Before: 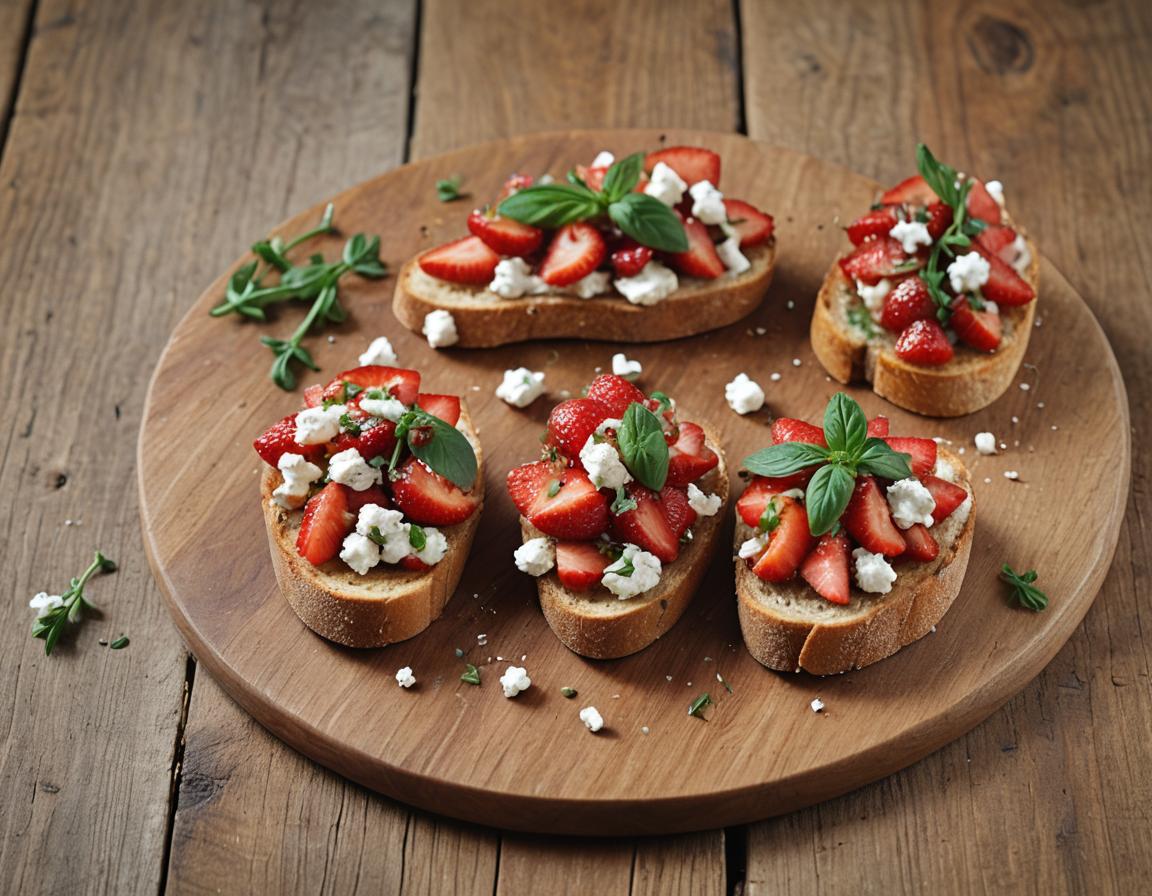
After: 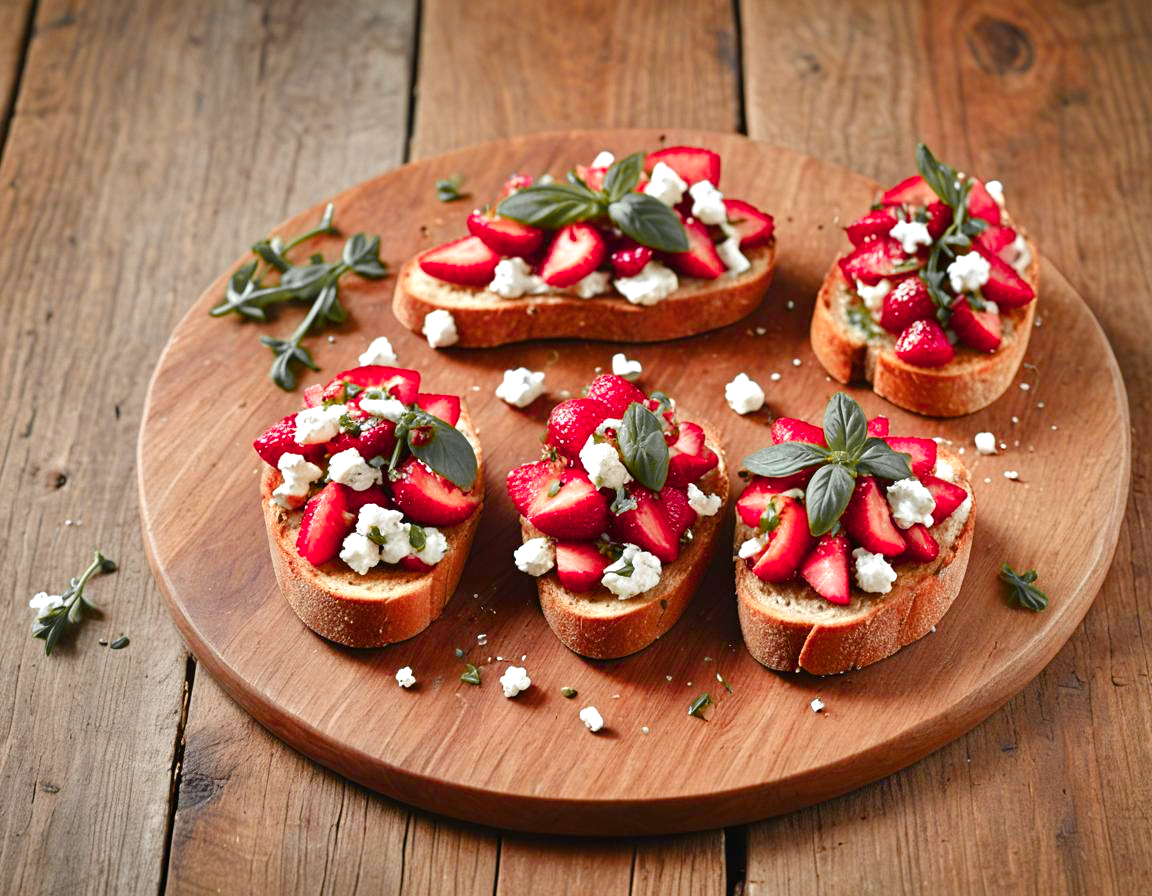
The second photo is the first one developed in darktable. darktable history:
color zones: curves: ch1 [(0.29, 0.492) (0.373, 0.185) (0.509, 0.481)]; ch2 [(0.25, 0.462) (0.749, 0.457)], mix 40.67%
exposure: black level correction 0, exposure 0.5 EV, compensate exposure bias true, compensate highlight preservation false
color balance rgb: perceptual saturation grading › global saturation 20%, perceptual saturation grading › highlights -25%, perceptual saturation grading › shadows 50%
